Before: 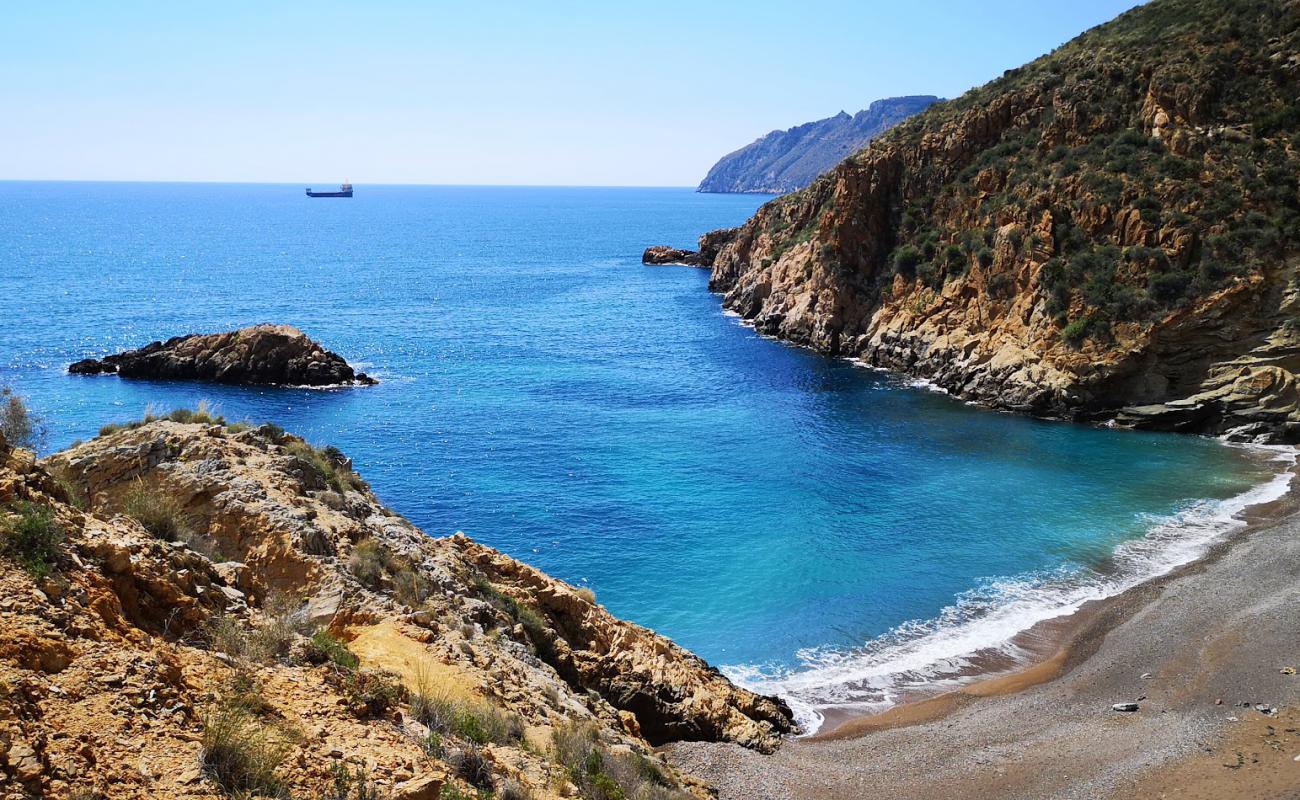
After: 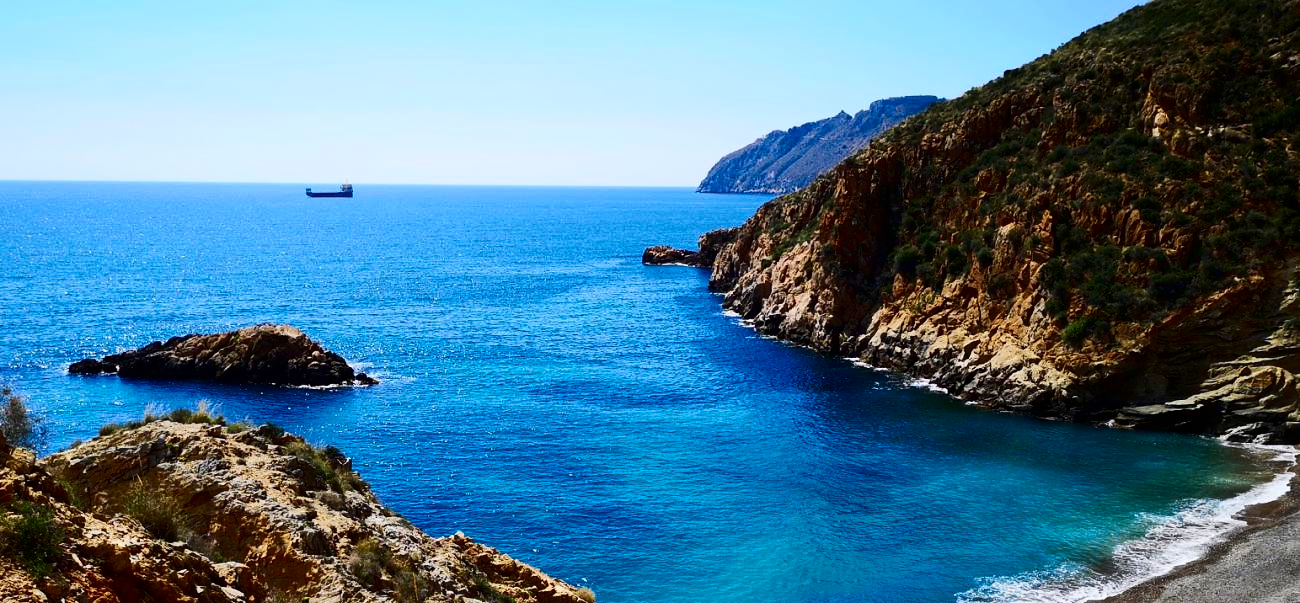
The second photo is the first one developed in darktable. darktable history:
contrast brightness saturation: contrast 0.221, brightness -0.185, saturation 0.234
crop: bottom 24.539%
